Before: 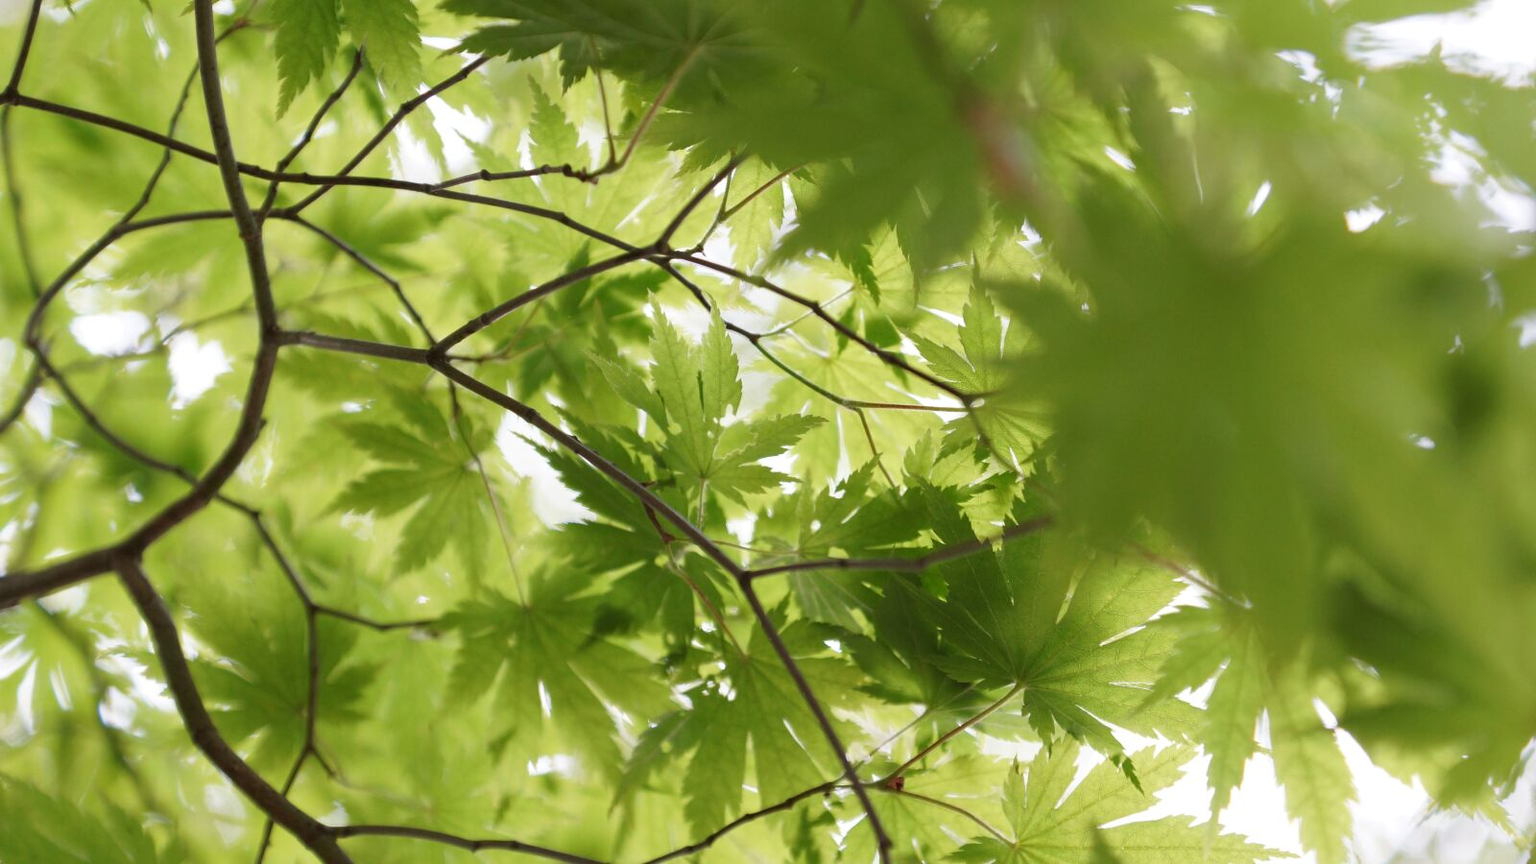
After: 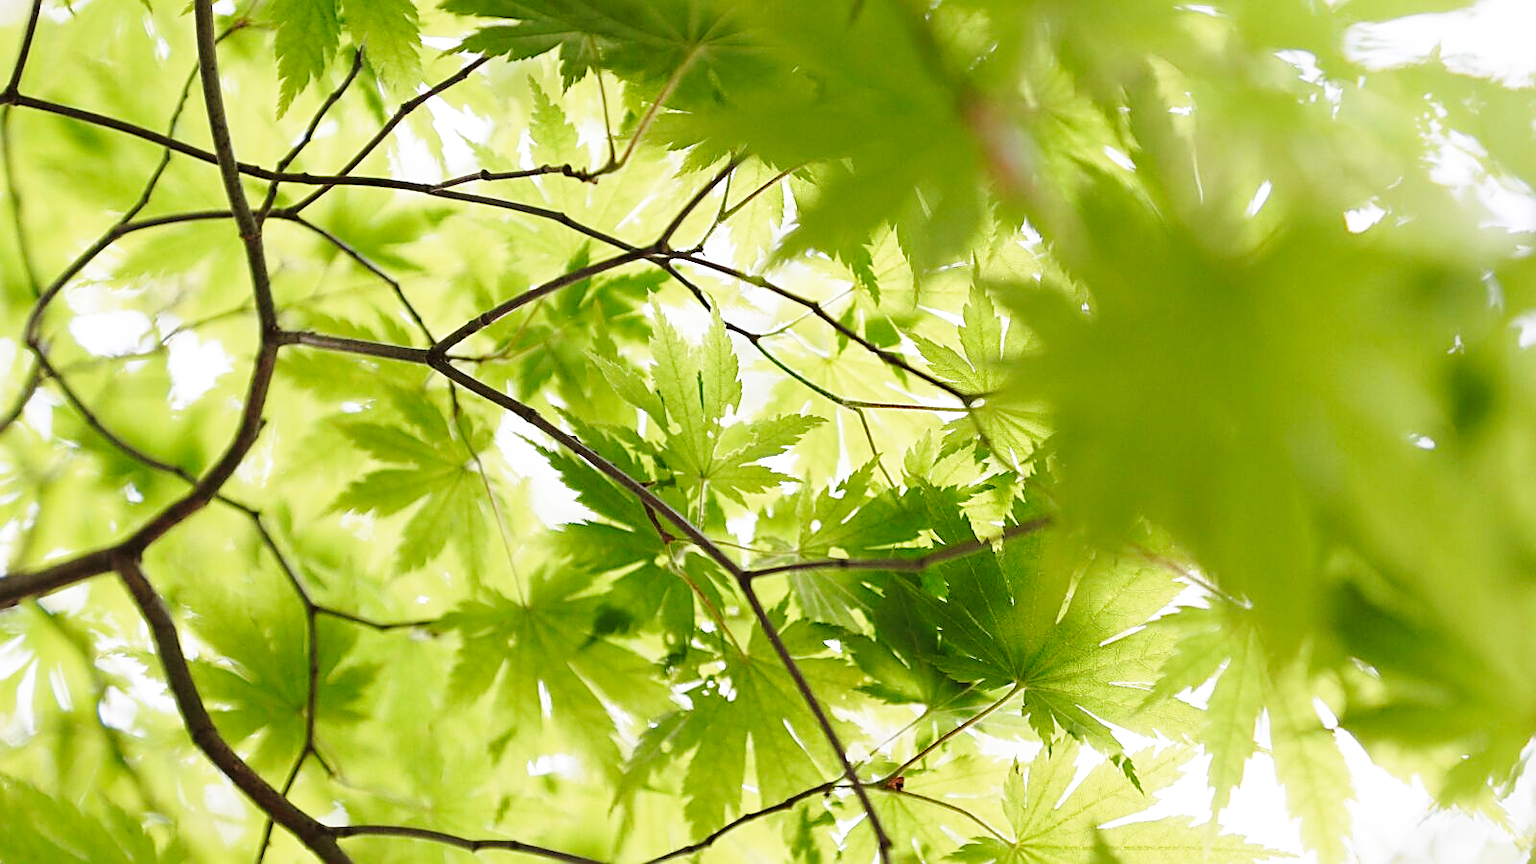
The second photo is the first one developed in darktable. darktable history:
sharpen: amount 0.901
base curve: curves: ch0 [(0, 0) (0.028, 0.03) (0.121, 0.232) (0.46, 0.748) (0.859, 0.968) (1, 1)], preserve colors none
